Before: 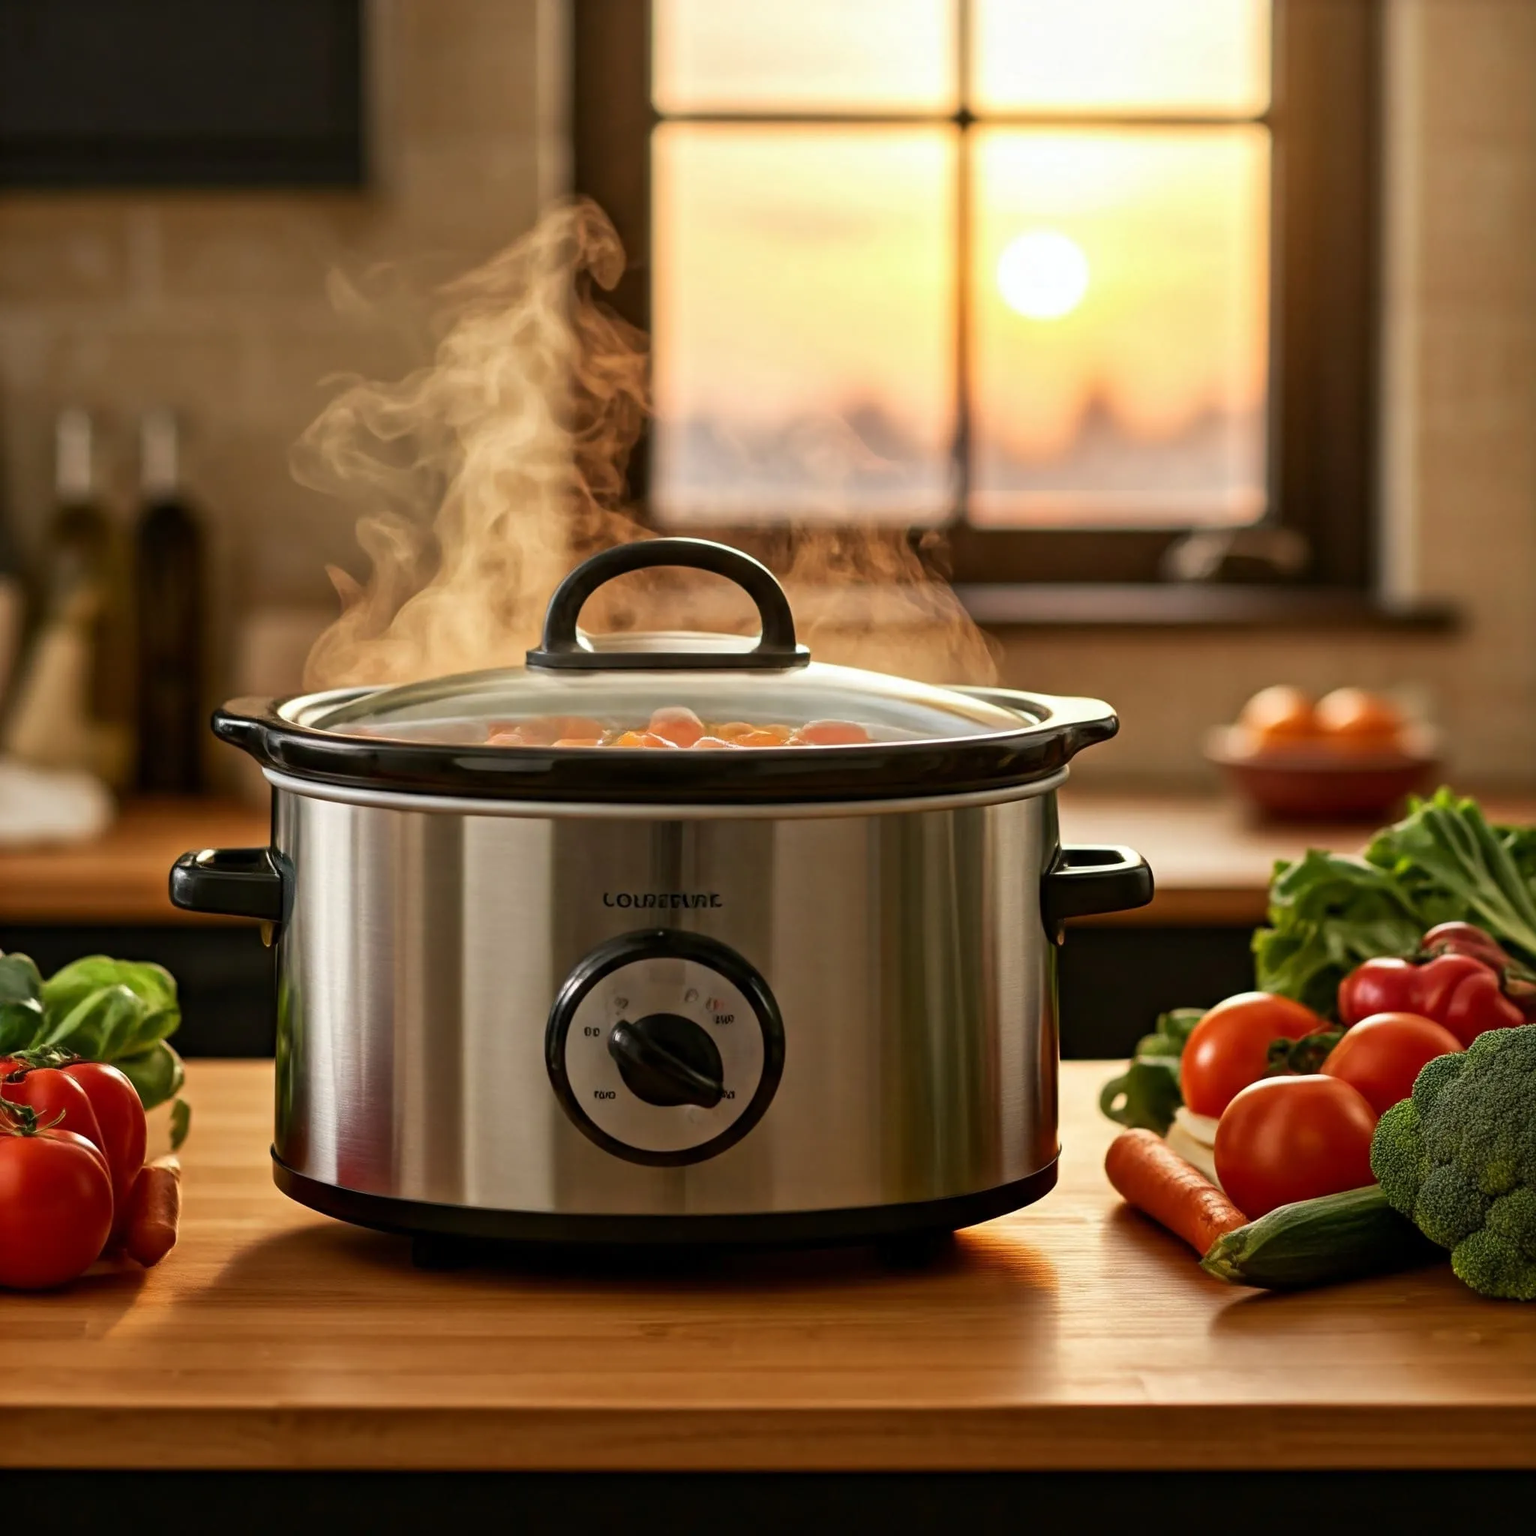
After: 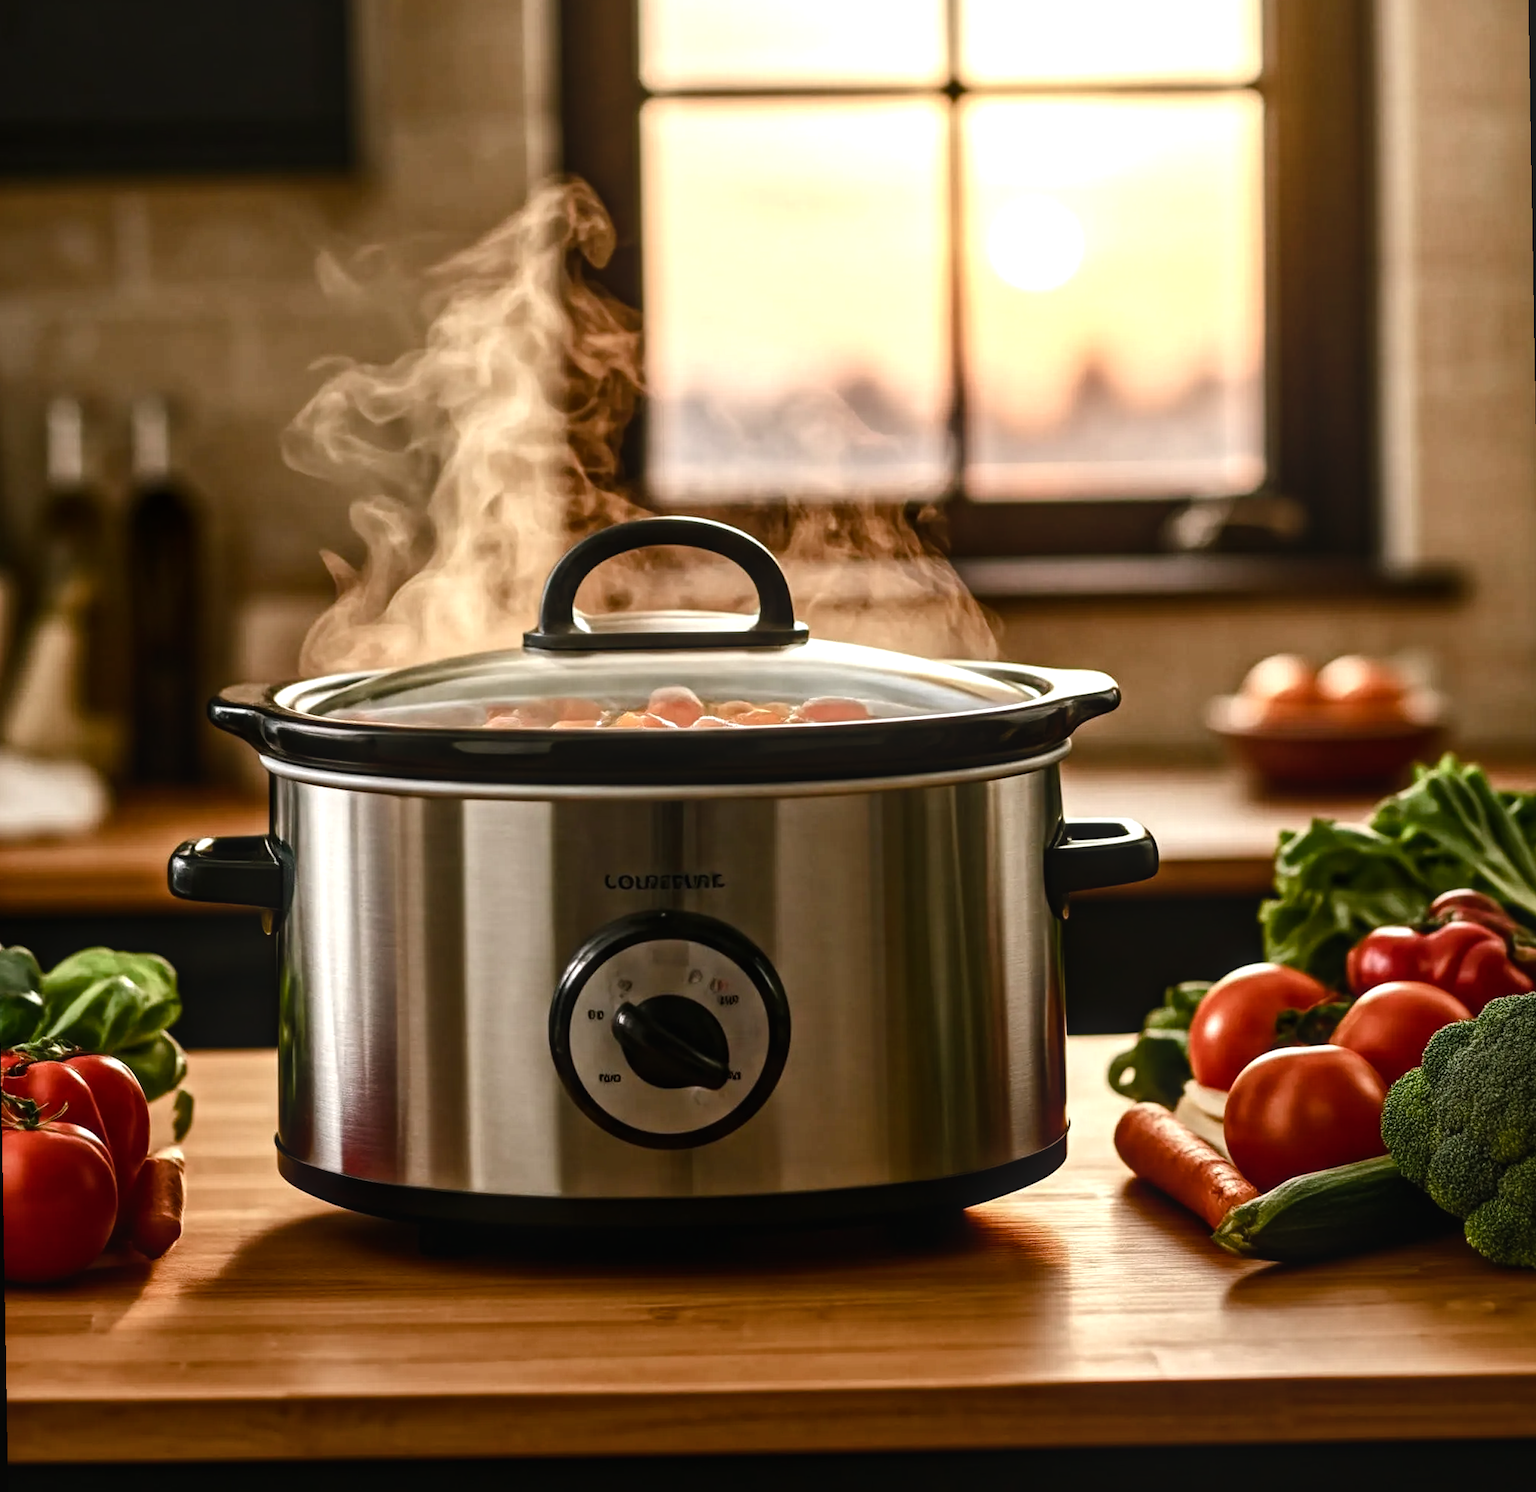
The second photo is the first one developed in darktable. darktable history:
color balance rgb: shadows lift › luminance -10%, shadows lift › chroma 1%, shadows lift › hue 113°, power › luminance -15%, highlights gain › chroma 0.2%, highlights gain › hue 333°, global offset › luminance 0.5%, perceptual saturation grading › global saturation 20%, perceptual saturation grading › highlights -50%, perceptual saturation grading › shadows 25%, contrast -10%
rotate and perspective: rotation -1°, crop left 0.011, crop right 0.989, crop top 0.025, crop bottom 0.975
tone equalizer: -8 EV -0.75 EV, -7 EV -0.7 EV, -6 EV -0.6 EV, -5 EV -0.4 EV, -3 EV 0.4 EV, -2 EV 0.6 EV, -1 EV 0.7 EV, +0 EV 0.75 EV, edges refinement/feathering 500, mask exposure compensation -1.57 EV, preserve details no
local contrast: on, module defaults
